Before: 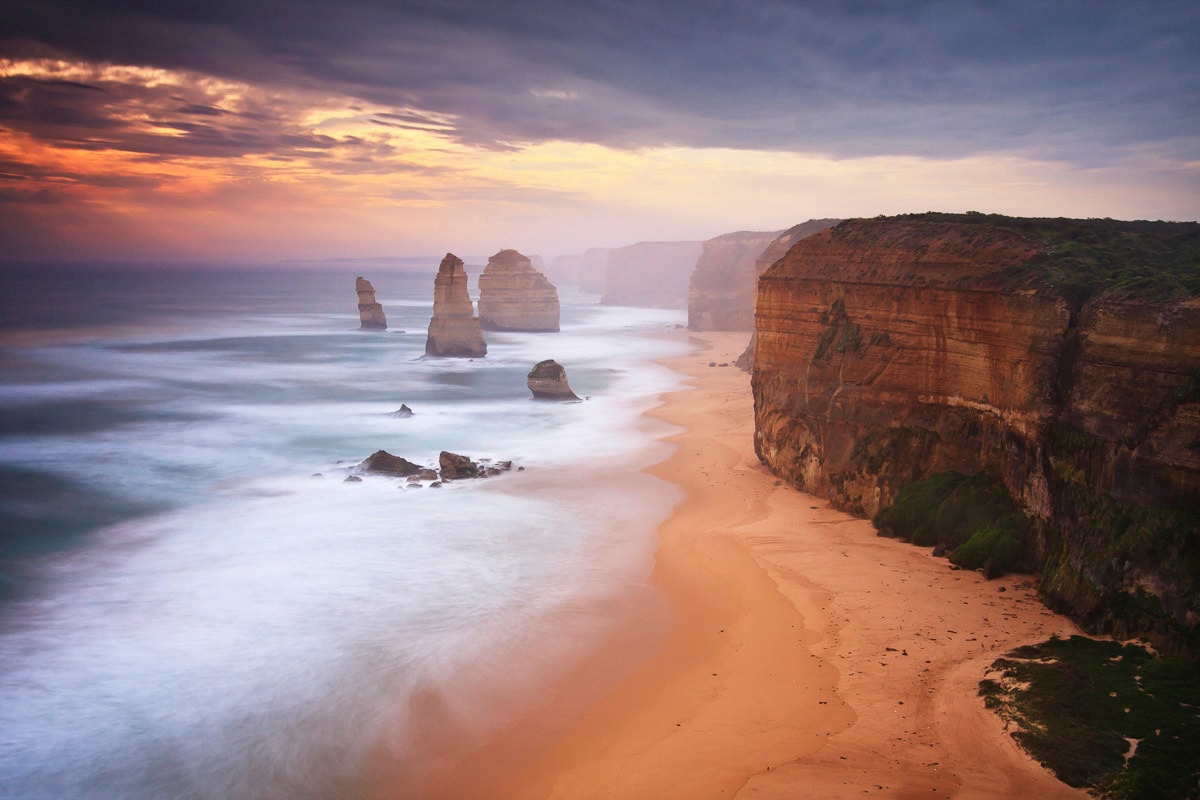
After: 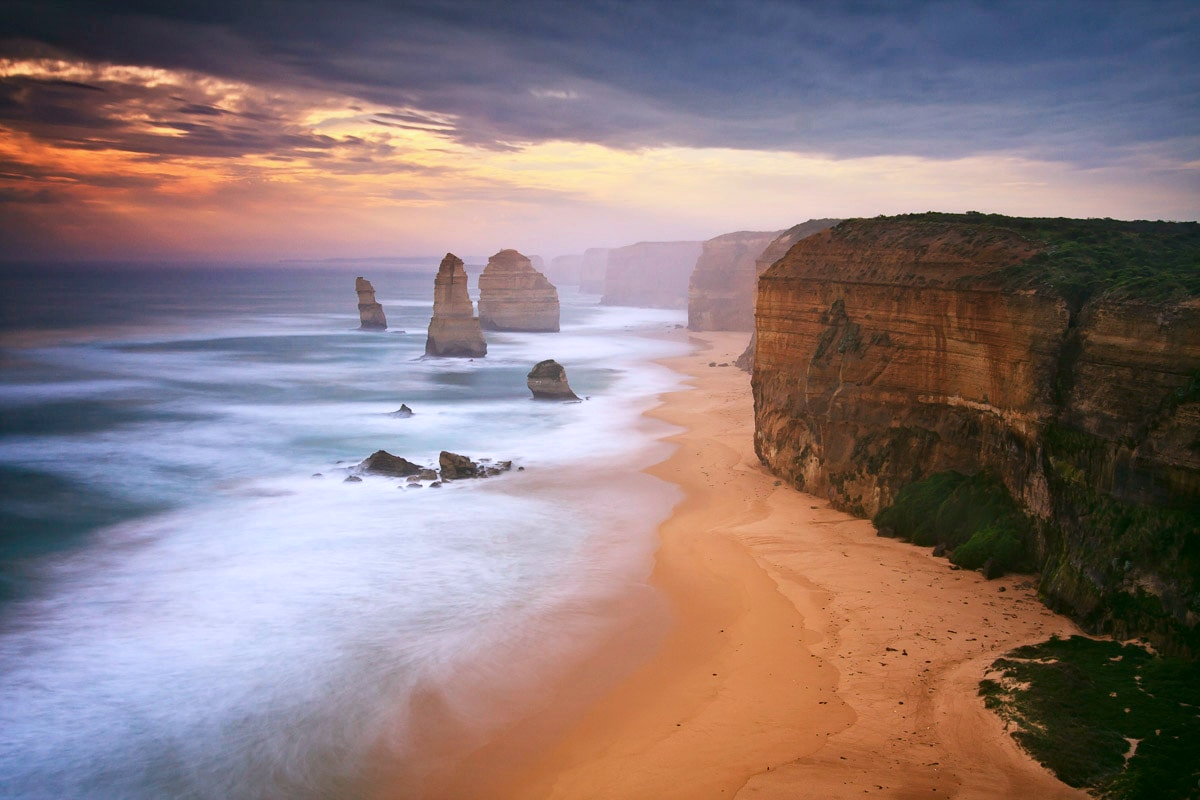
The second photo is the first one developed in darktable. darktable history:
color correction: highlights a* 4.02, highlights b* 4.98, shadows a* -7.55, shadows b* 4.98
haze removal: compatibility mode true, adaptive false
color calibration: x 0.37, y 0.382, temperature 4313.32 K
